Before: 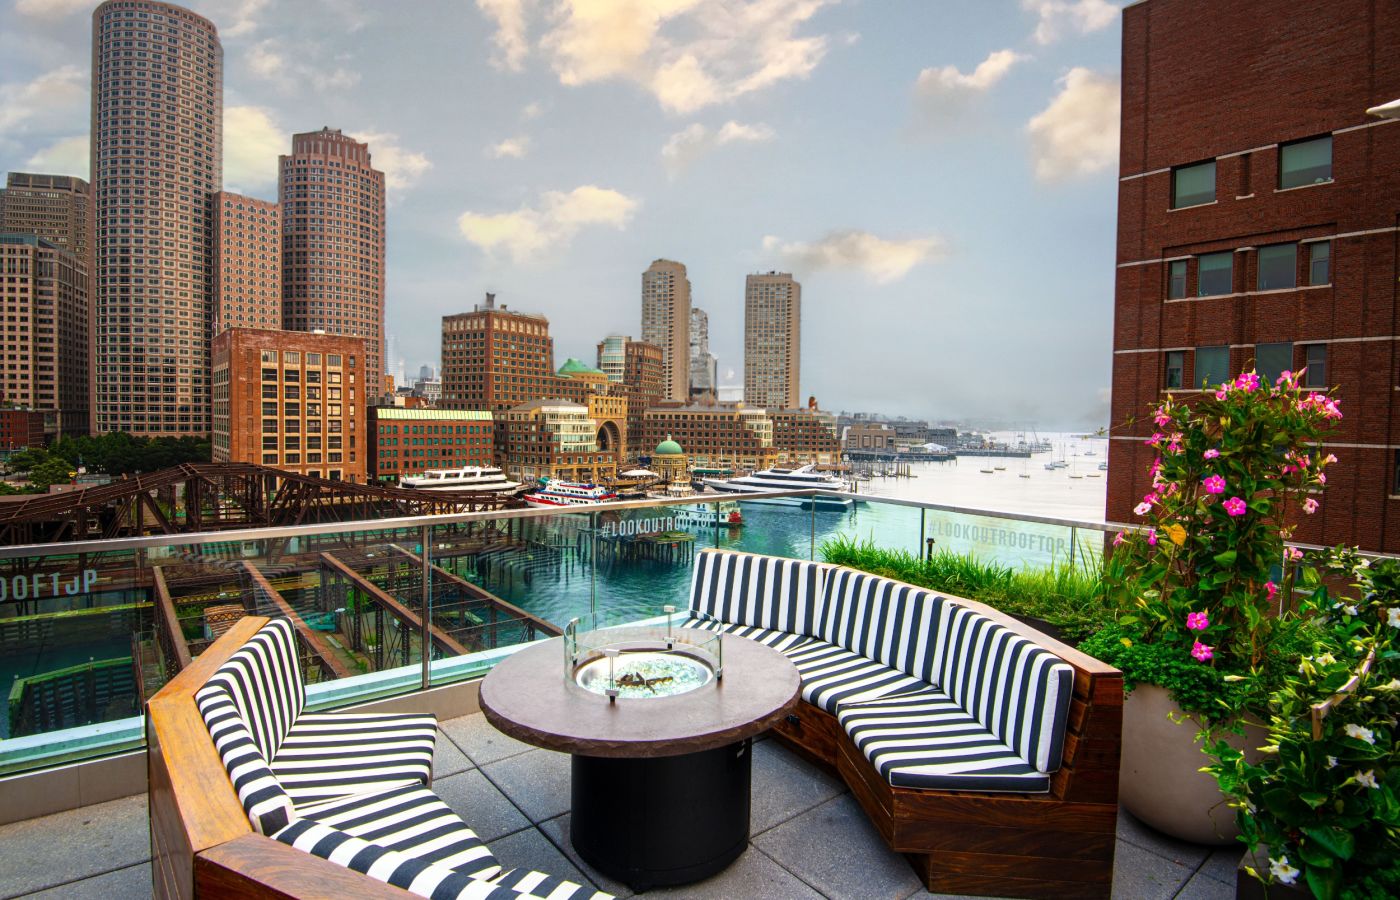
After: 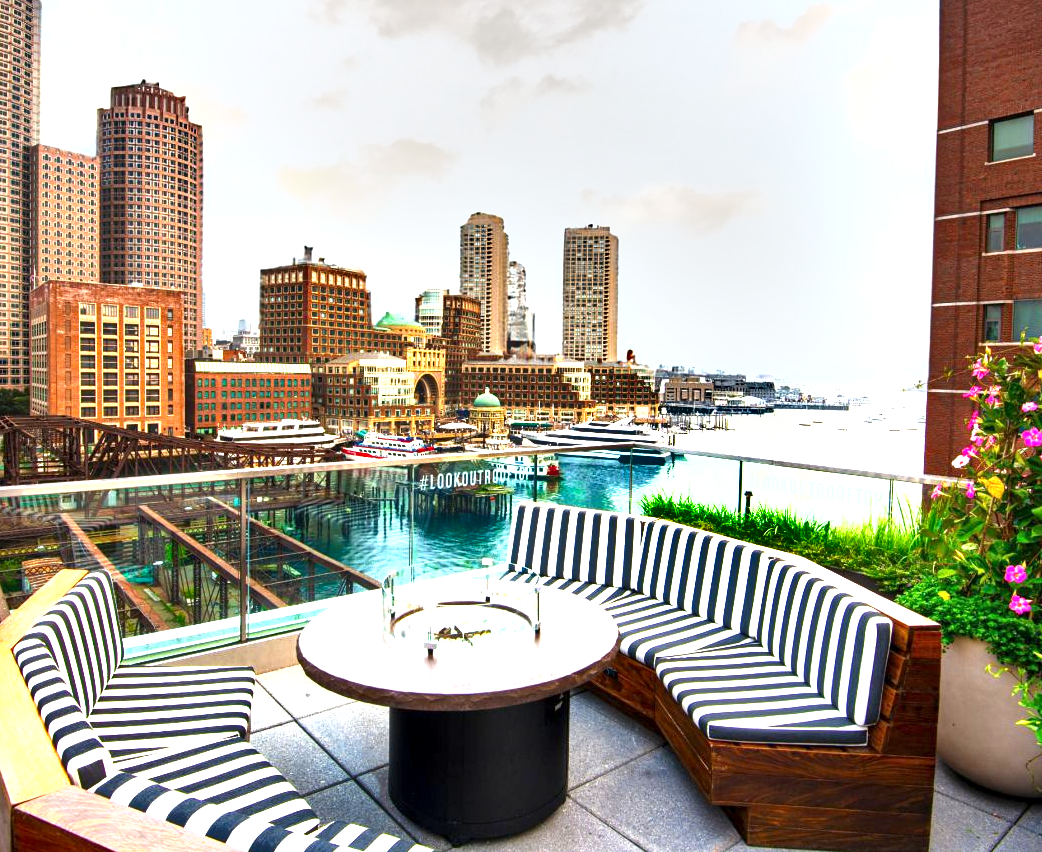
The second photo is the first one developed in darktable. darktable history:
shadows and highlights: shadows 60.77, soften with gaussian
crop and rotate: left 13.027%, top 5.329%, right 12.533%
tone equalizer: smoothing diameter 2.09%, edges refinement/feathering 18.44, mask exposure compensation -1.57 EV, filter diffusion 5
exposure: black level correction 0.001, exposure 1.398 EV, compensate exposure bias true, compensate highlight preservation false
